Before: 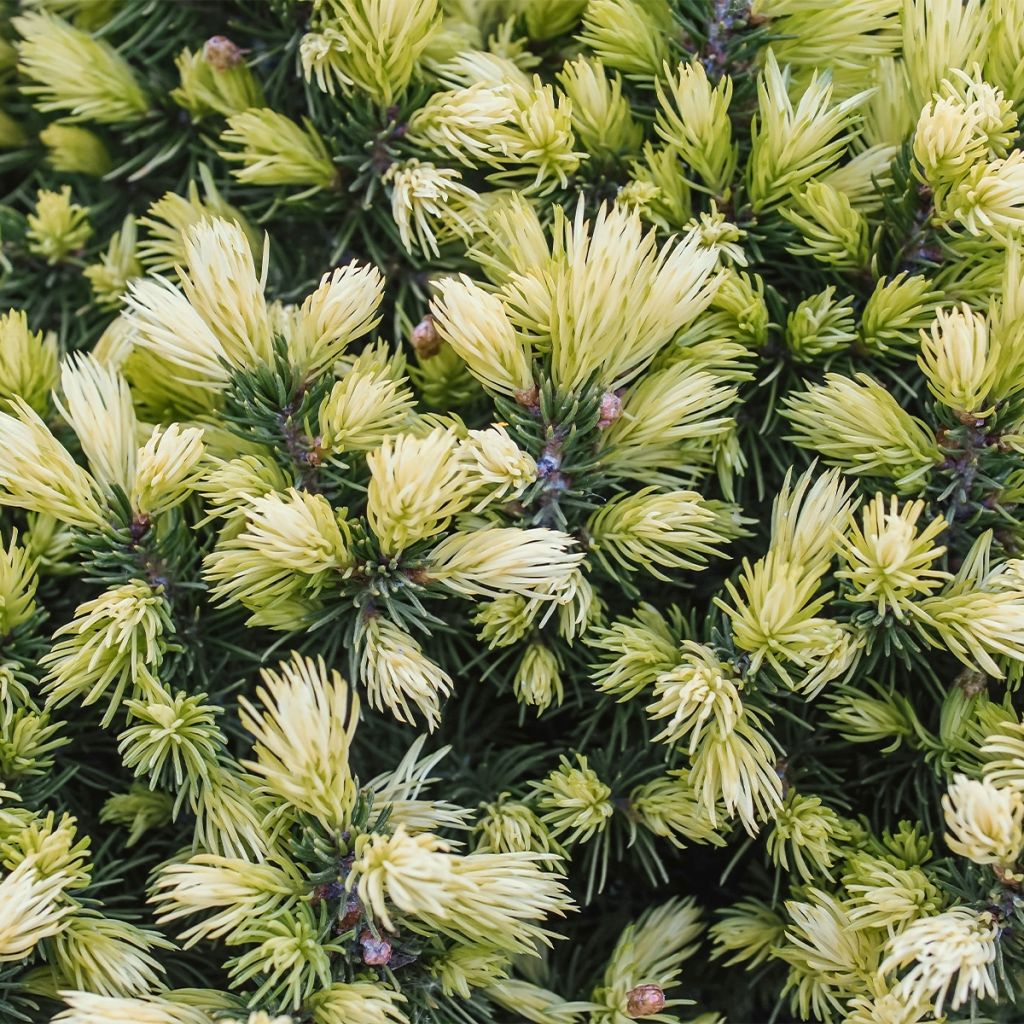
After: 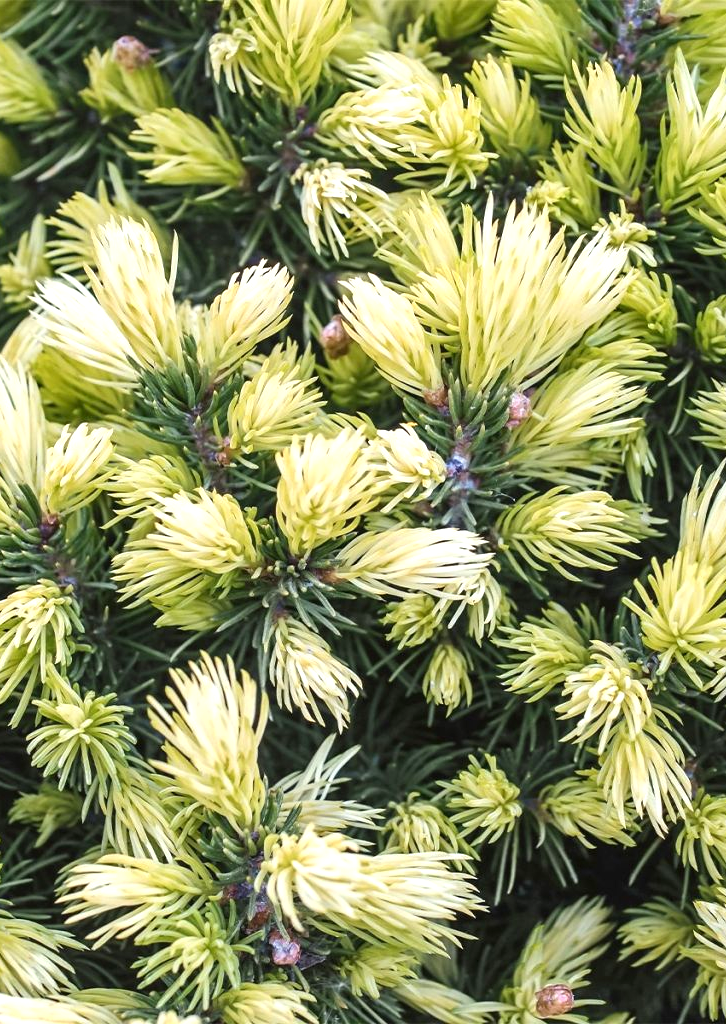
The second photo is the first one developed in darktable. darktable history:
crop and rotate: left 8.951%, right 20.087%
exposure: exposure 0.569 EV, compensate exposure bias true, compensate highlight preservation false
